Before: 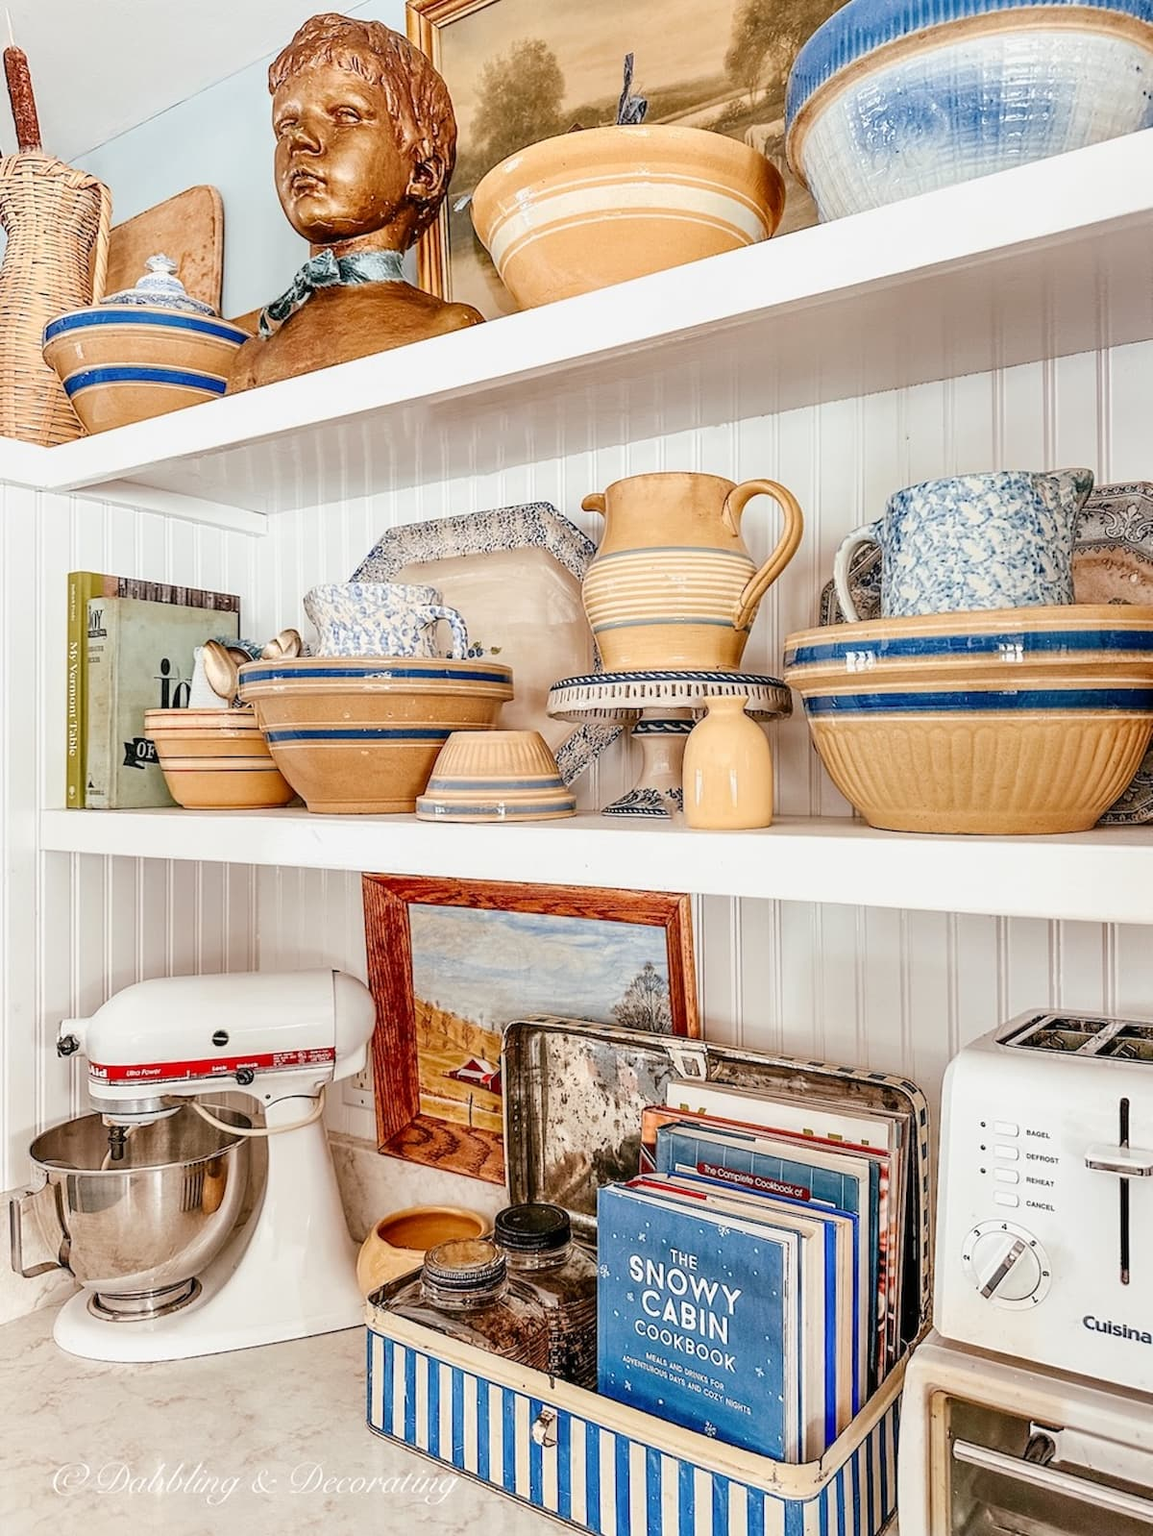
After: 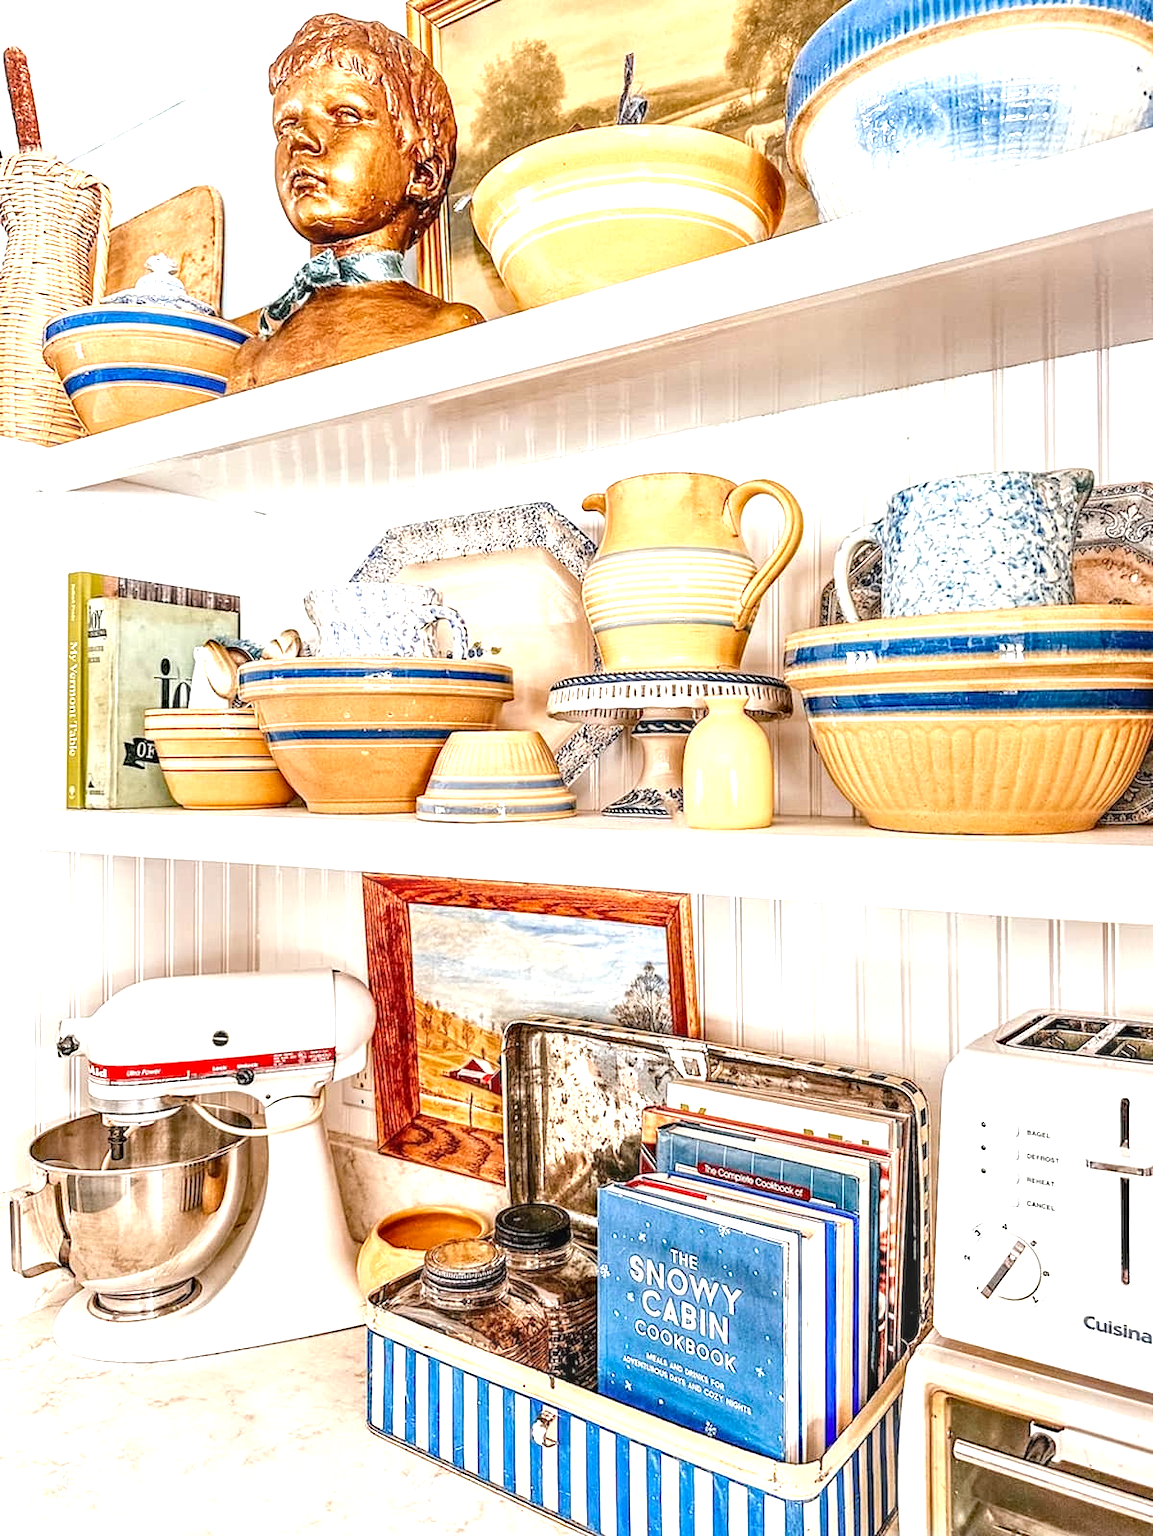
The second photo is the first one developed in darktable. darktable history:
haze removal: strength 0.29, distance 0.25, compatibility mode true, adaptive false
local contrast: on, module defaults
exposure: black level correction 0, exposure 1 EV, compensate exposure bias true, compensate highlight preservation false
